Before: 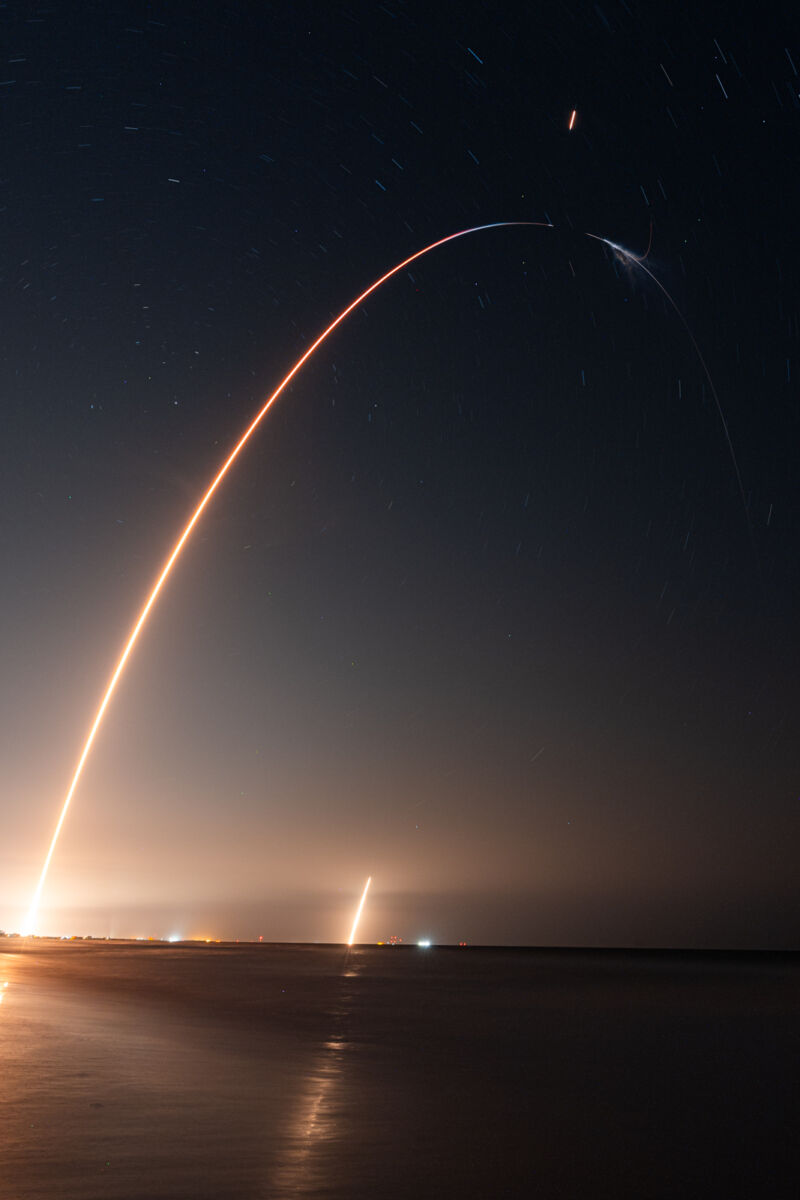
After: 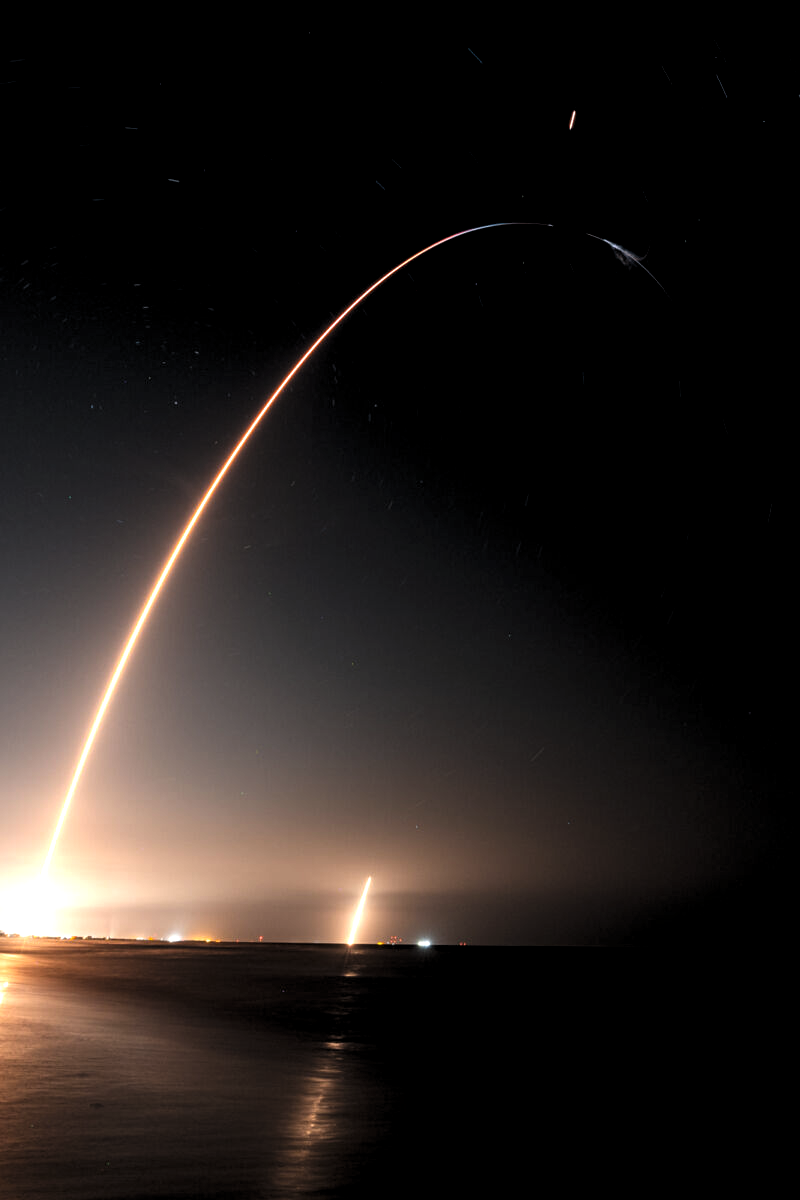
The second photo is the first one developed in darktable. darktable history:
levels: levels [0.129, 0.519, 0.867]
